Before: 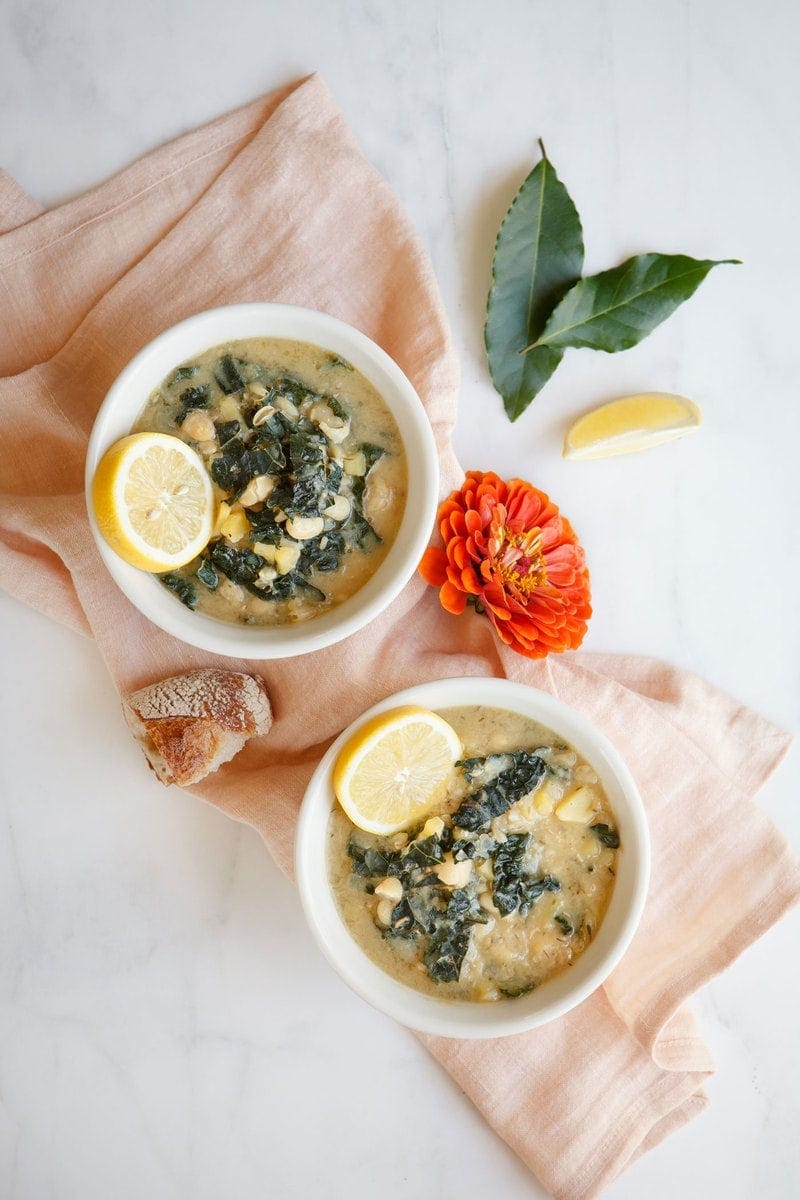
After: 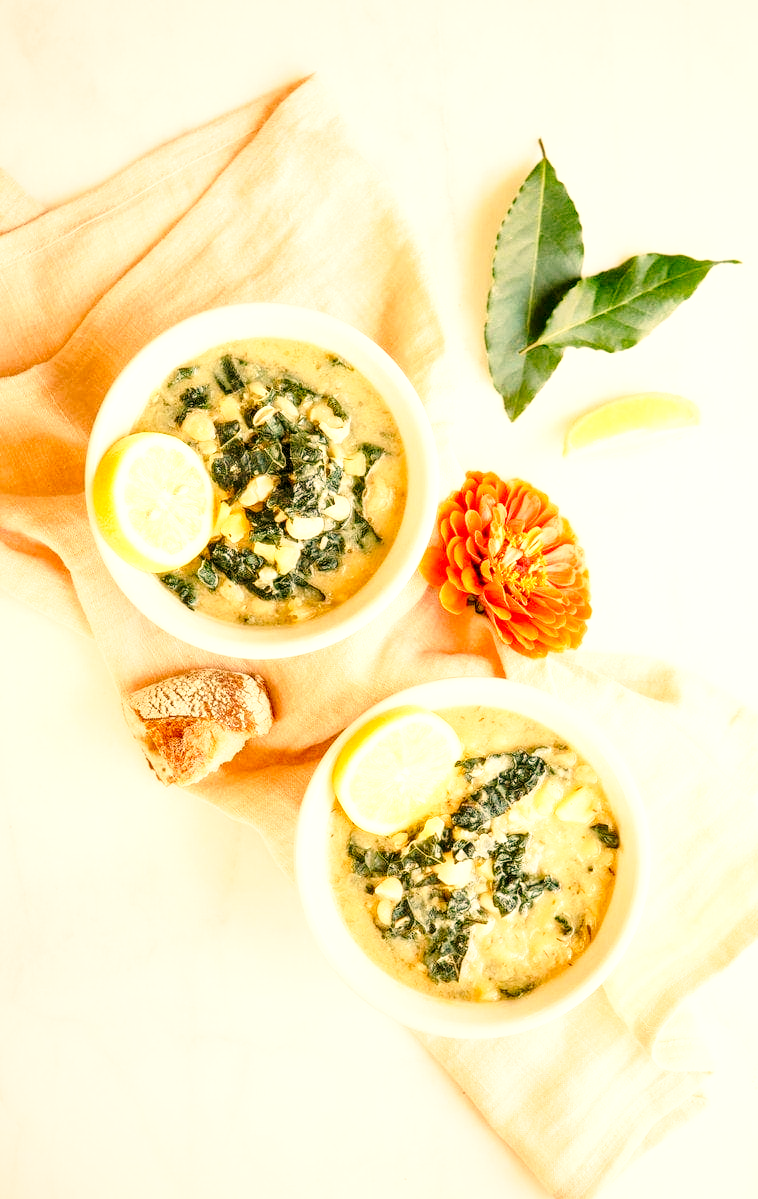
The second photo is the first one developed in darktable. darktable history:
exposure: black level correction 0, exposure 0.5 EV, compensate highlight preservation false
rgb curve: curves: ch2 [(0, 0) (0.567, 0.512) (1, 1)], mode RGB, independent channels
contrast brightness saturation: brightness 0.13
local contrast: highlights 59%, detail 145%
crop and rotate: right 5.167%
color correction: highlights a* 4.02, highlights b* 4.98, shadows a* -7.55, shadows b* 4.98
white balance: red 1.123, blue 0.83
base curve: curves: ch0 [(0, 0) (0.028, 0.03) (0.121, 0.232) (0.46, 0.748) (0.859, 0.968) (1, 1)], preserve colors none
